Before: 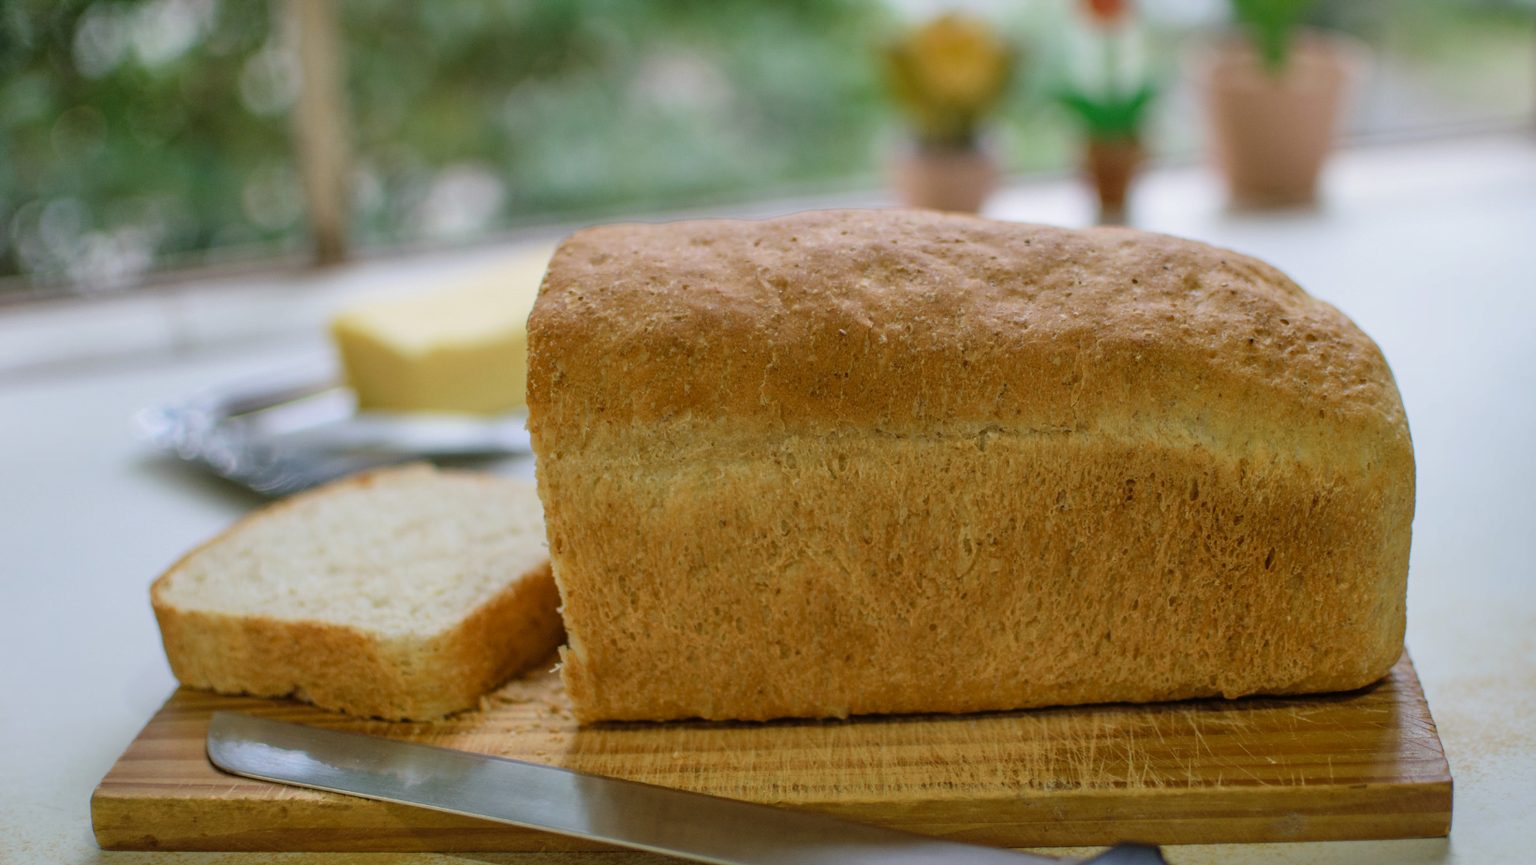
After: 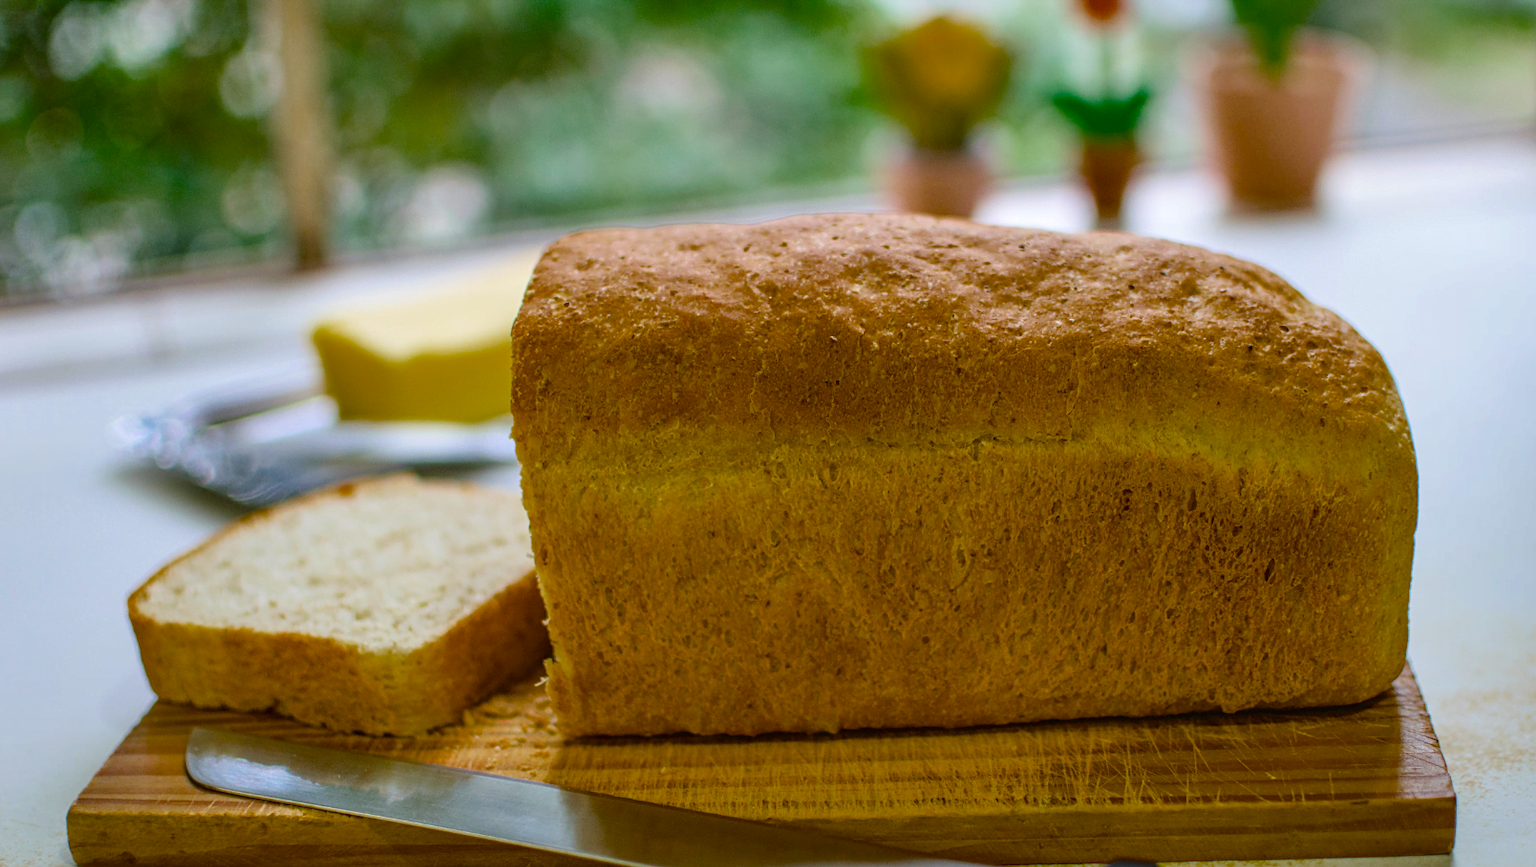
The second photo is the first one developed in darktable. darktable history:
color balance rgb: global offset › luminance 0.678%, perceptual saturation grading › global saturation 40.371%, global vibrance 16.129%, saturation formula JzAzBz (2021)
sharpen: amount 0.201
local contrast: on, module defaults
crop: left 1.66%, right 0.284%, bottom 1.65%
